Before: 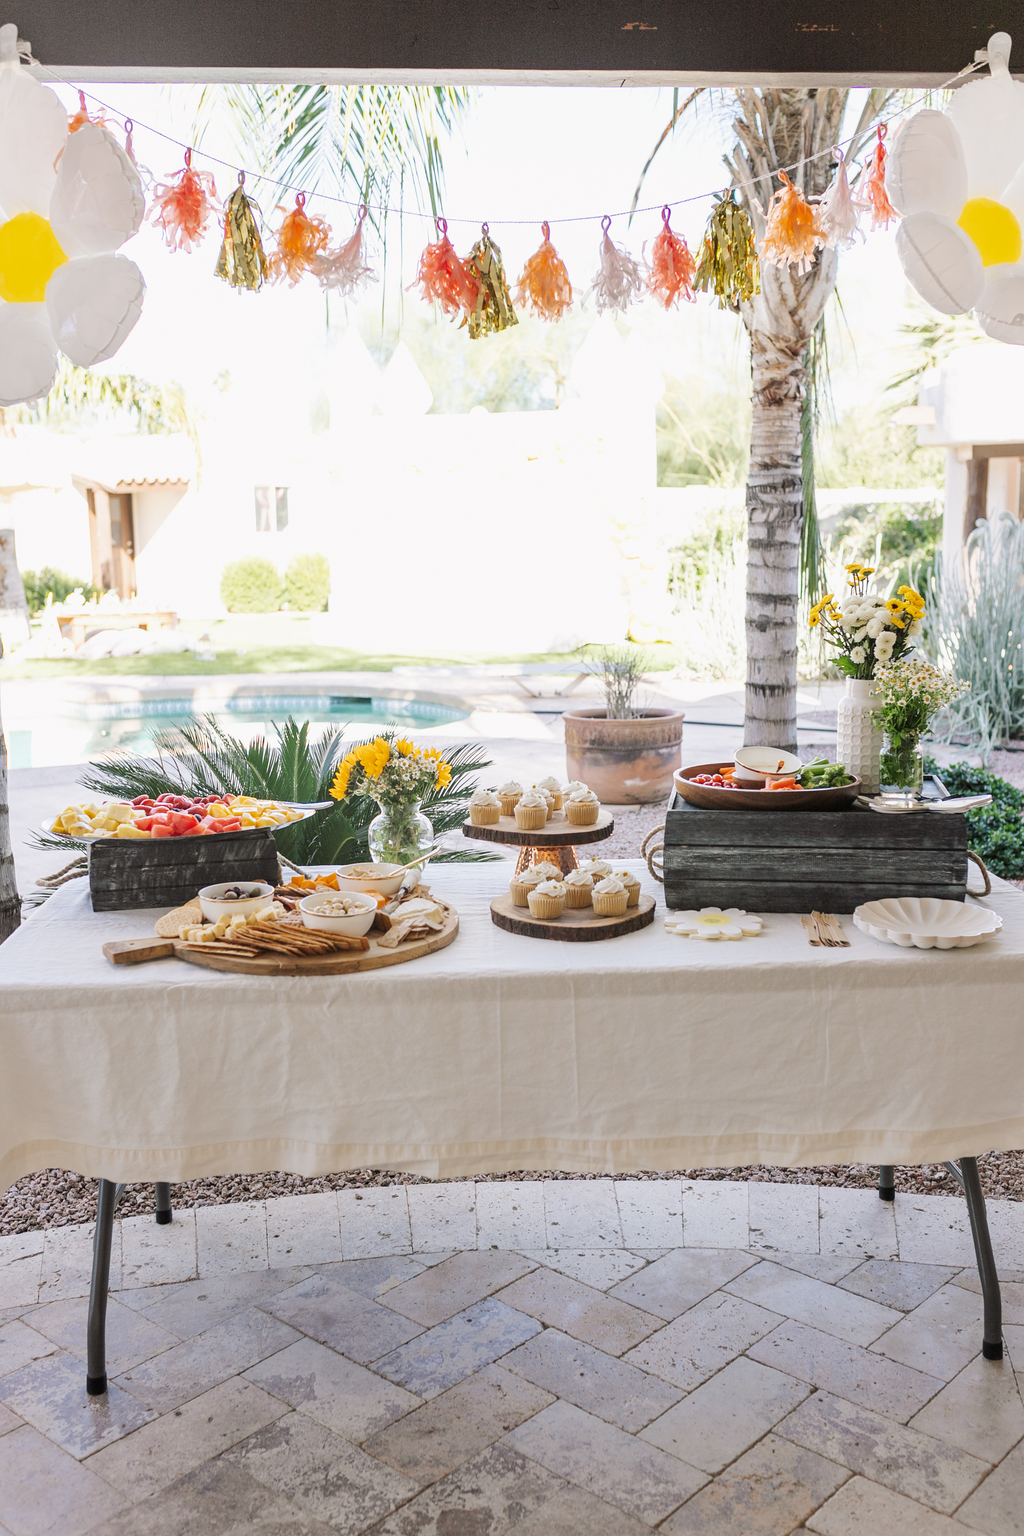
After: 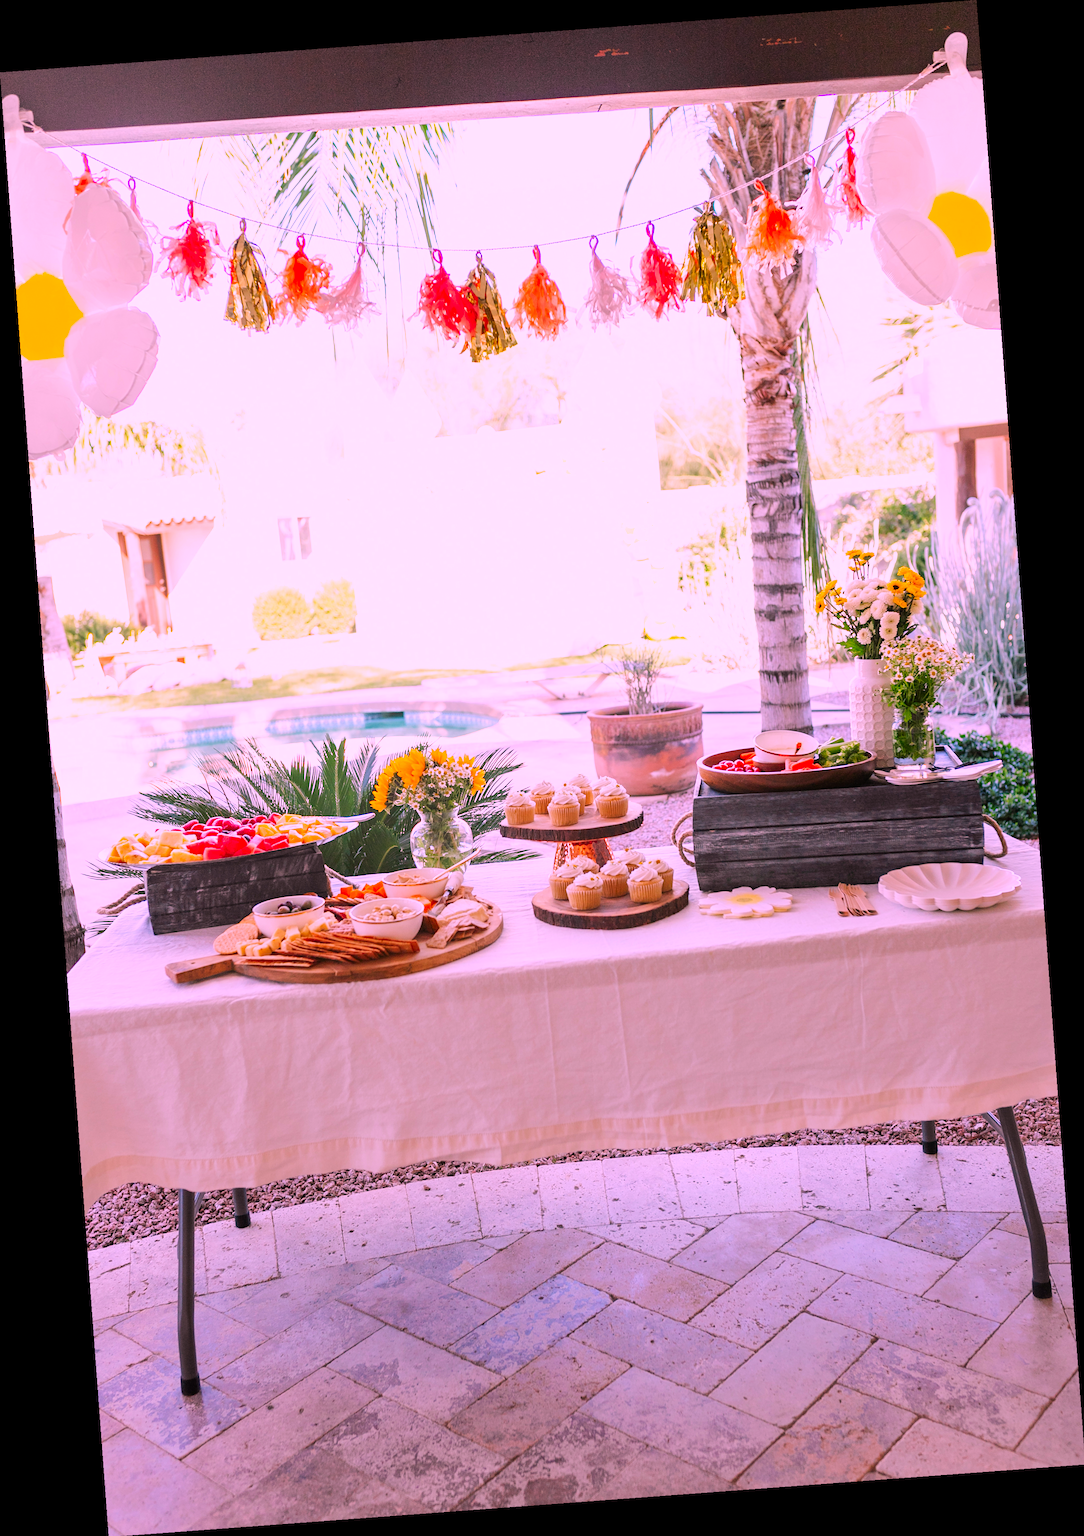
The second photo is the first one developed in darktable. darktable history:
color correction: highlights a* 19.5, highlights b* -11.53, saturation 1.69
rotate and perspective: rotation -4.25°, automatic cropping off
